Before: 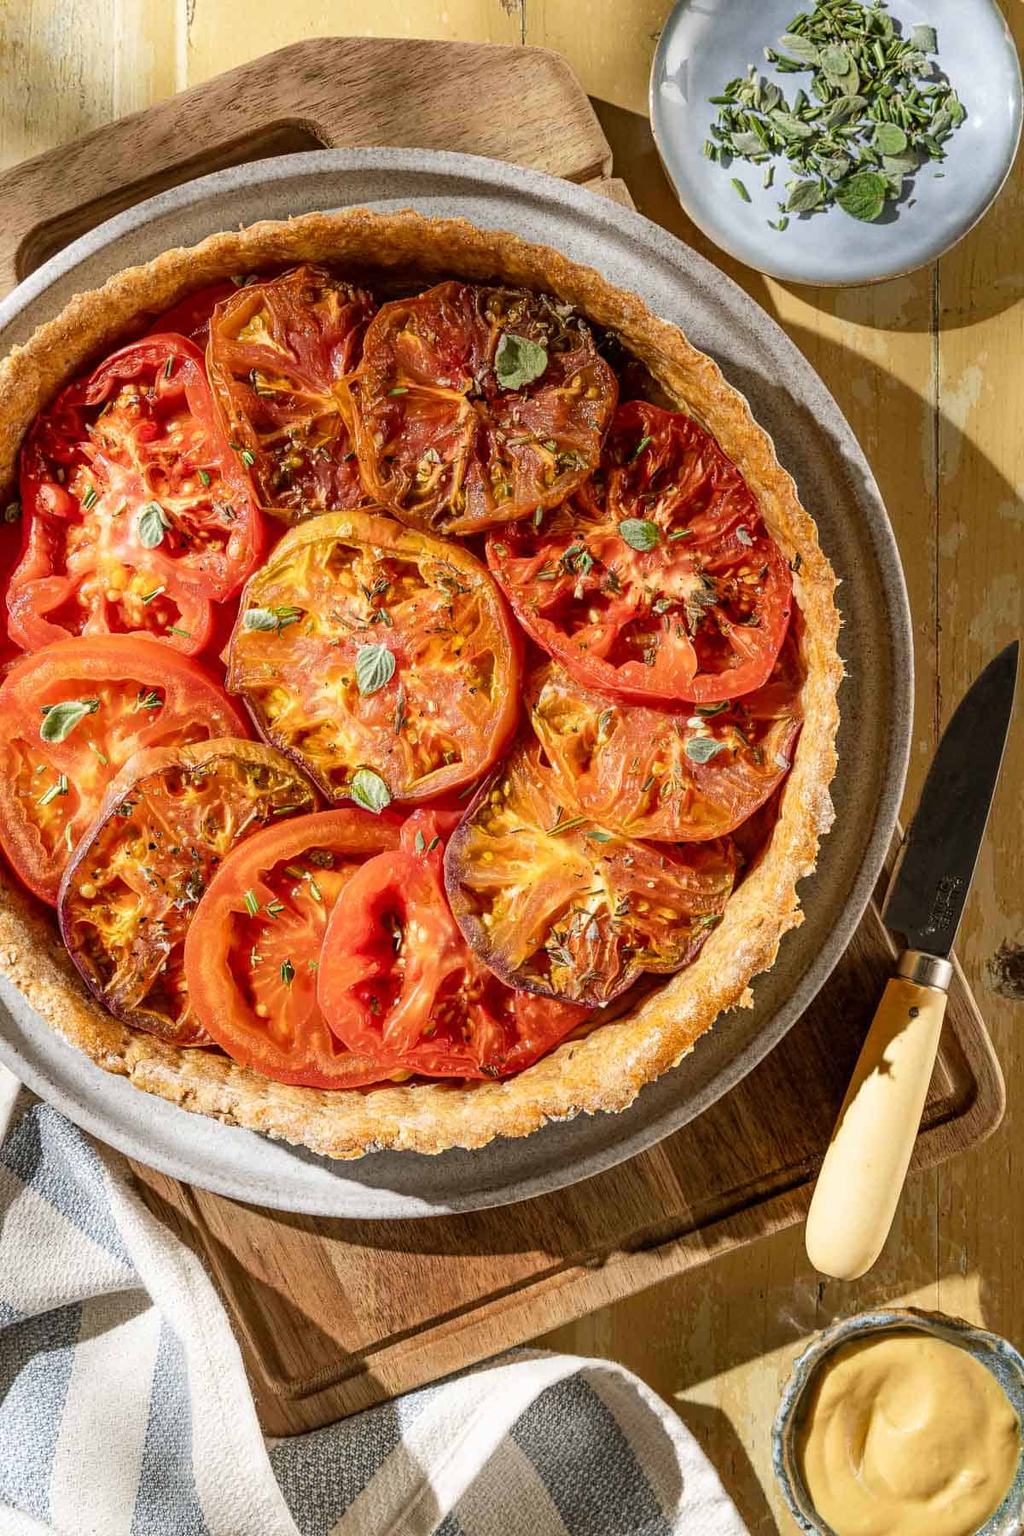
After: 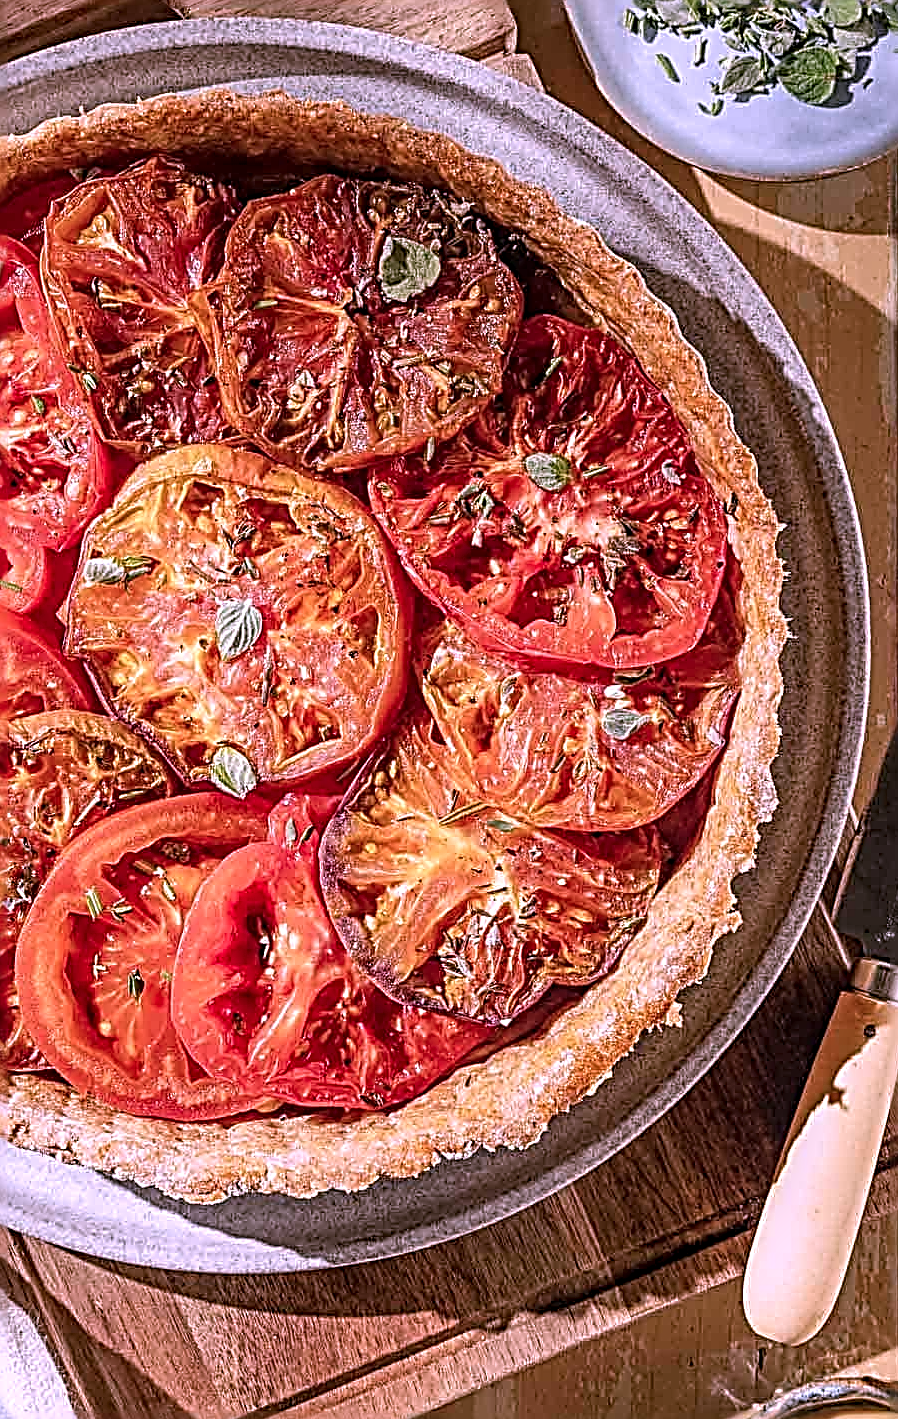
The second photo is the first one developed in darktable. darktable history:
sharpen: radius 3.158, amount 1.731
color correction: highlights a* 15.03, highlights b* -25.07
local contrast: on, module defaults
crop: left 16.768%, top 8.653%, right 8.362%, bottom 12.485%
